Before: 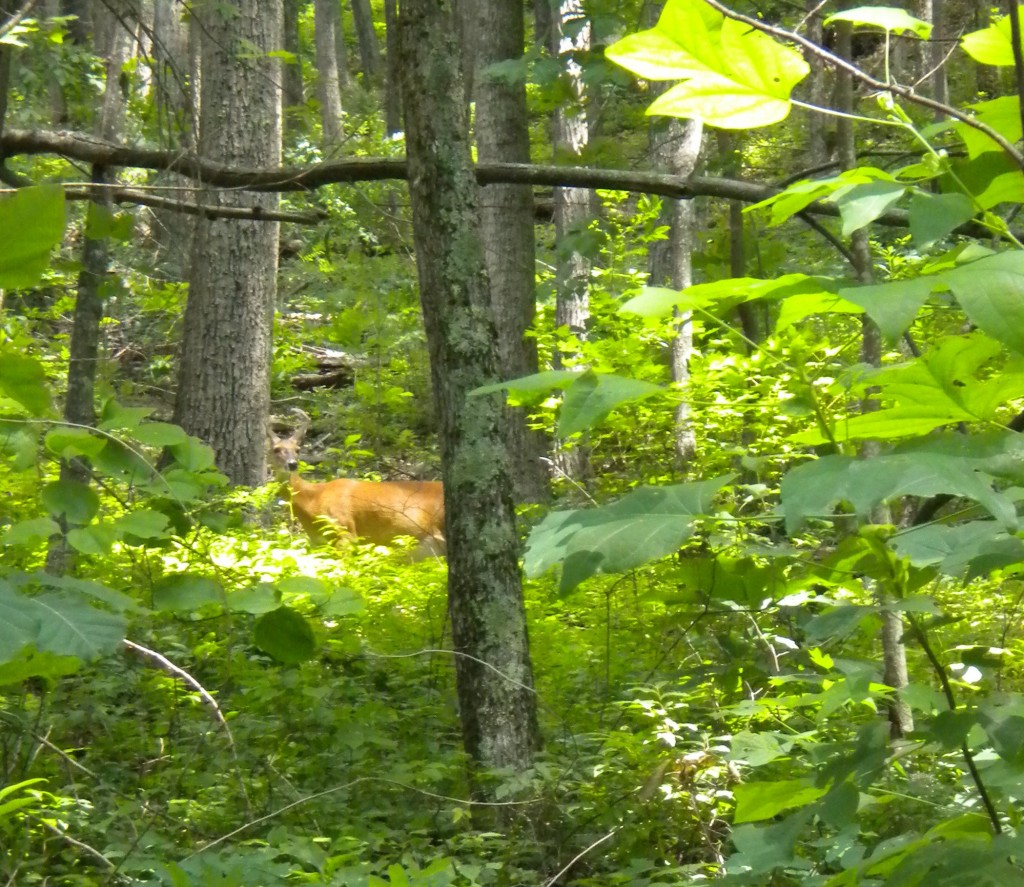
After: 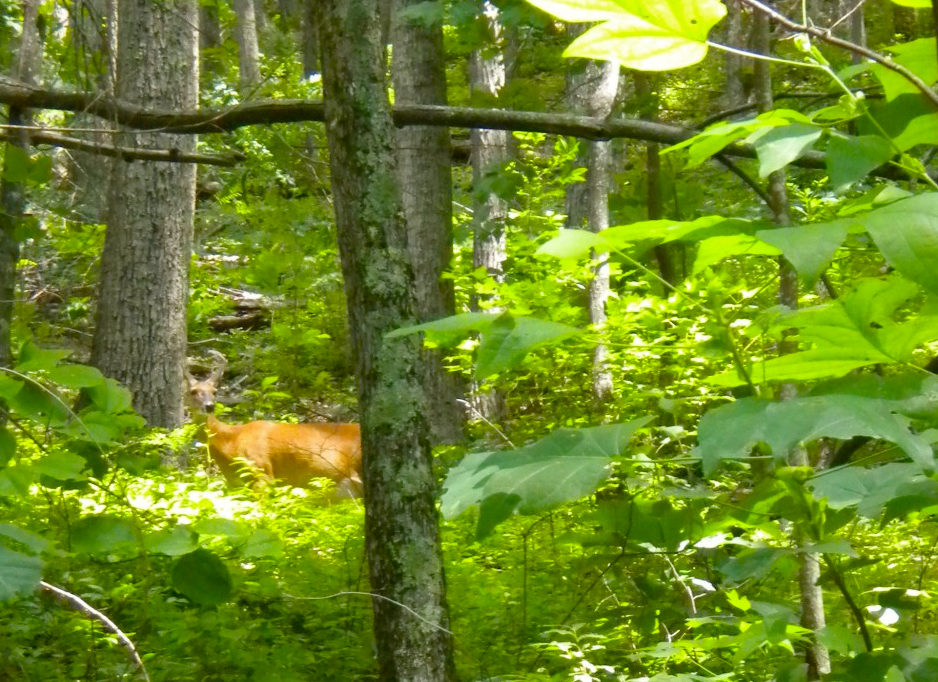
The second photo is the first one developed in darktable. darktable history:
vibrance: on, module defaults
color balance rgb: perceptual saturation grading › global saturation 20%, perceptual saturation grading › highlights -25%, perceptual saturation grading › shadows 50%
crop: left 8.155%, top 6.611%, bottom 15.385%
